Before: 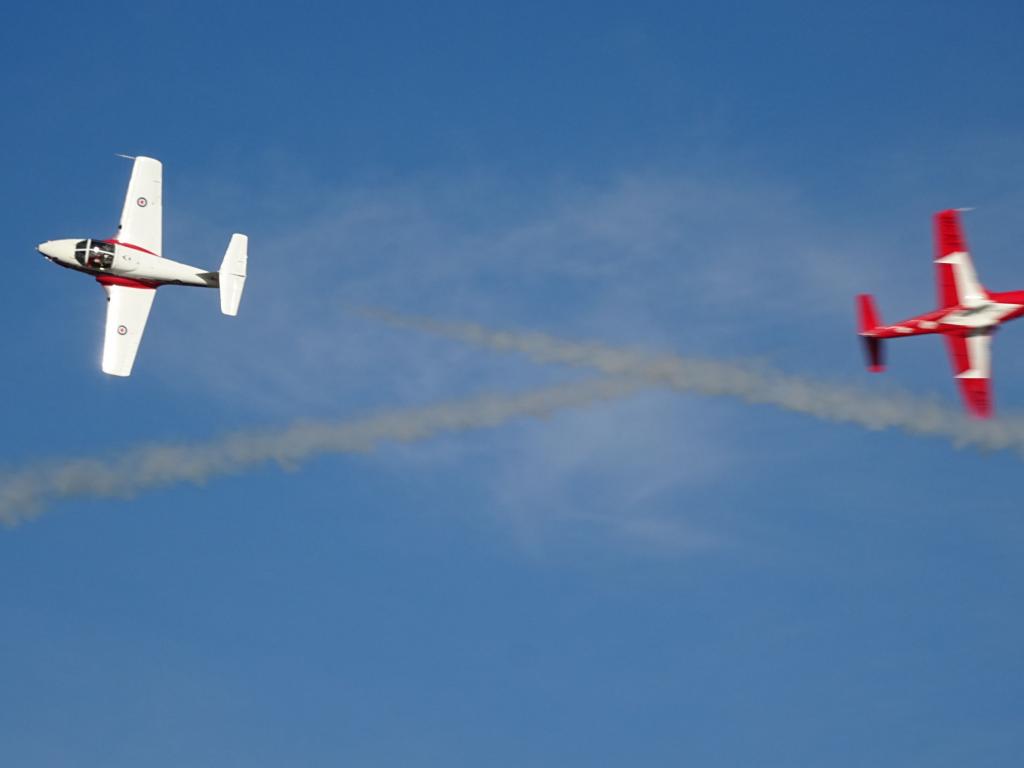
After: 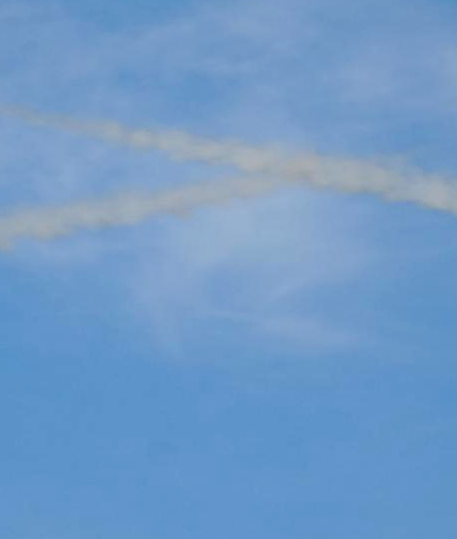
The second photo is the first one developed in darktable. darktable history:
exposure: exposure -0.266 EV, compensate highlight preservation false
base curve: curves: ch0 [(0, 0) (0.028, 0.03) (0.121, 0.232) (0.46, 0.748) (0.859, 0.968) (1, 1)], preserve colors none
crop: left 35.255%, top 26.344%, right 20.089%, bottom 3.43%
color correction: highlights b* -0.014
sharpen: amount 0.498
